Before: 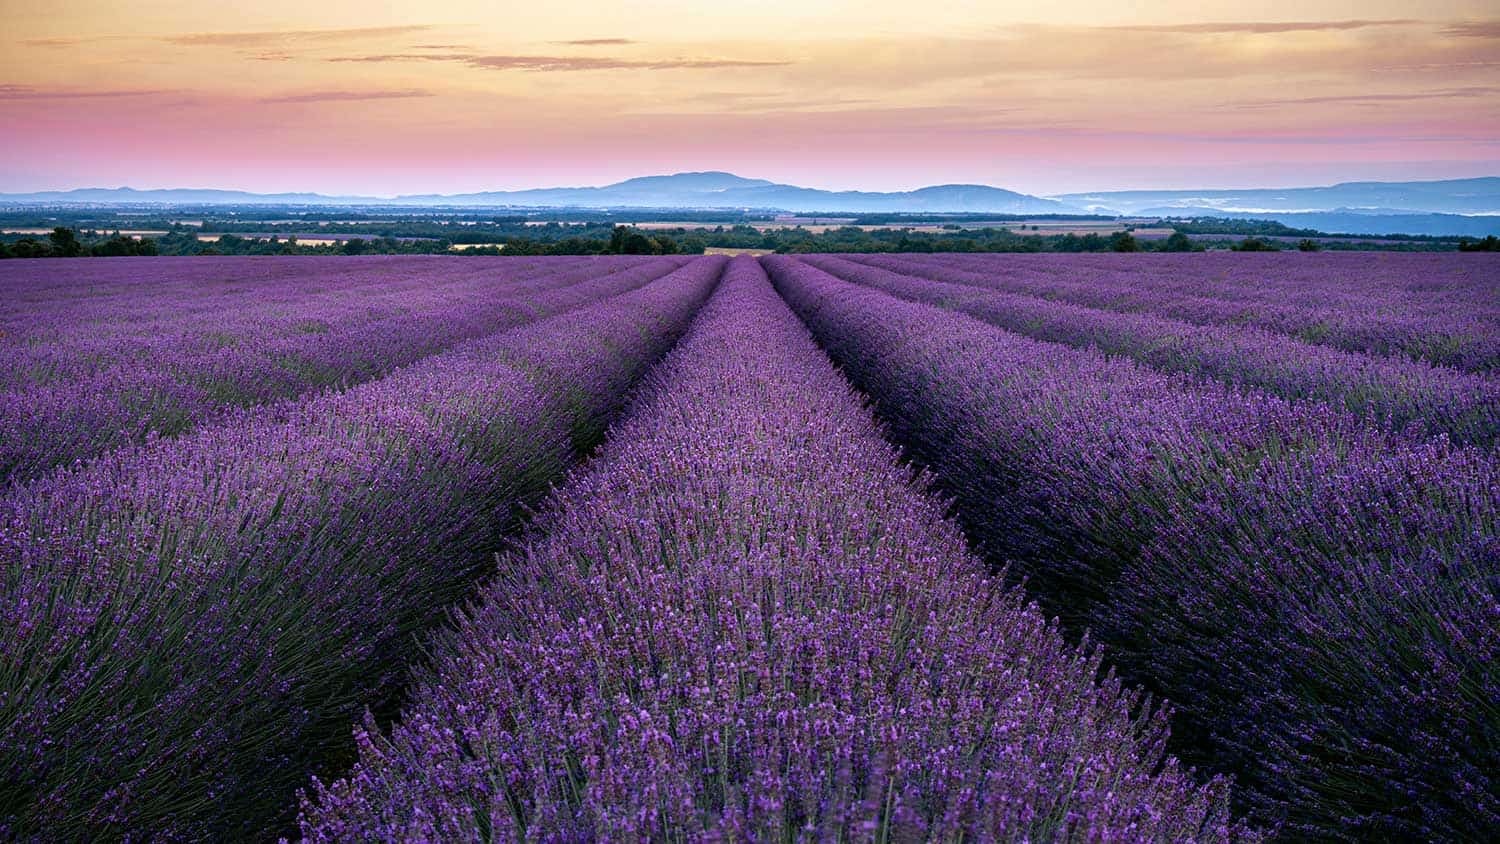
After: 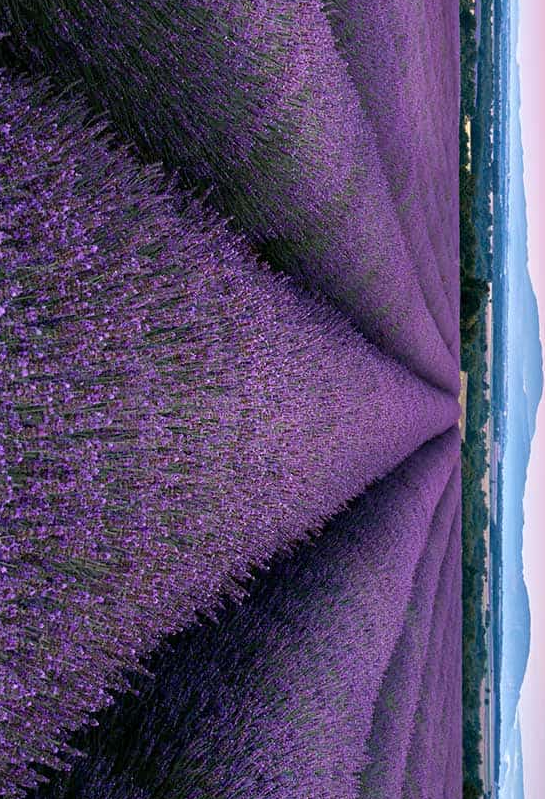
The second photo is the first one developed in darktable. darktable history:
orientation: orientation rotate -90°
crop and rotate: left 15.321%, top 22.245%, right 20.014%, bottom 24.468%
